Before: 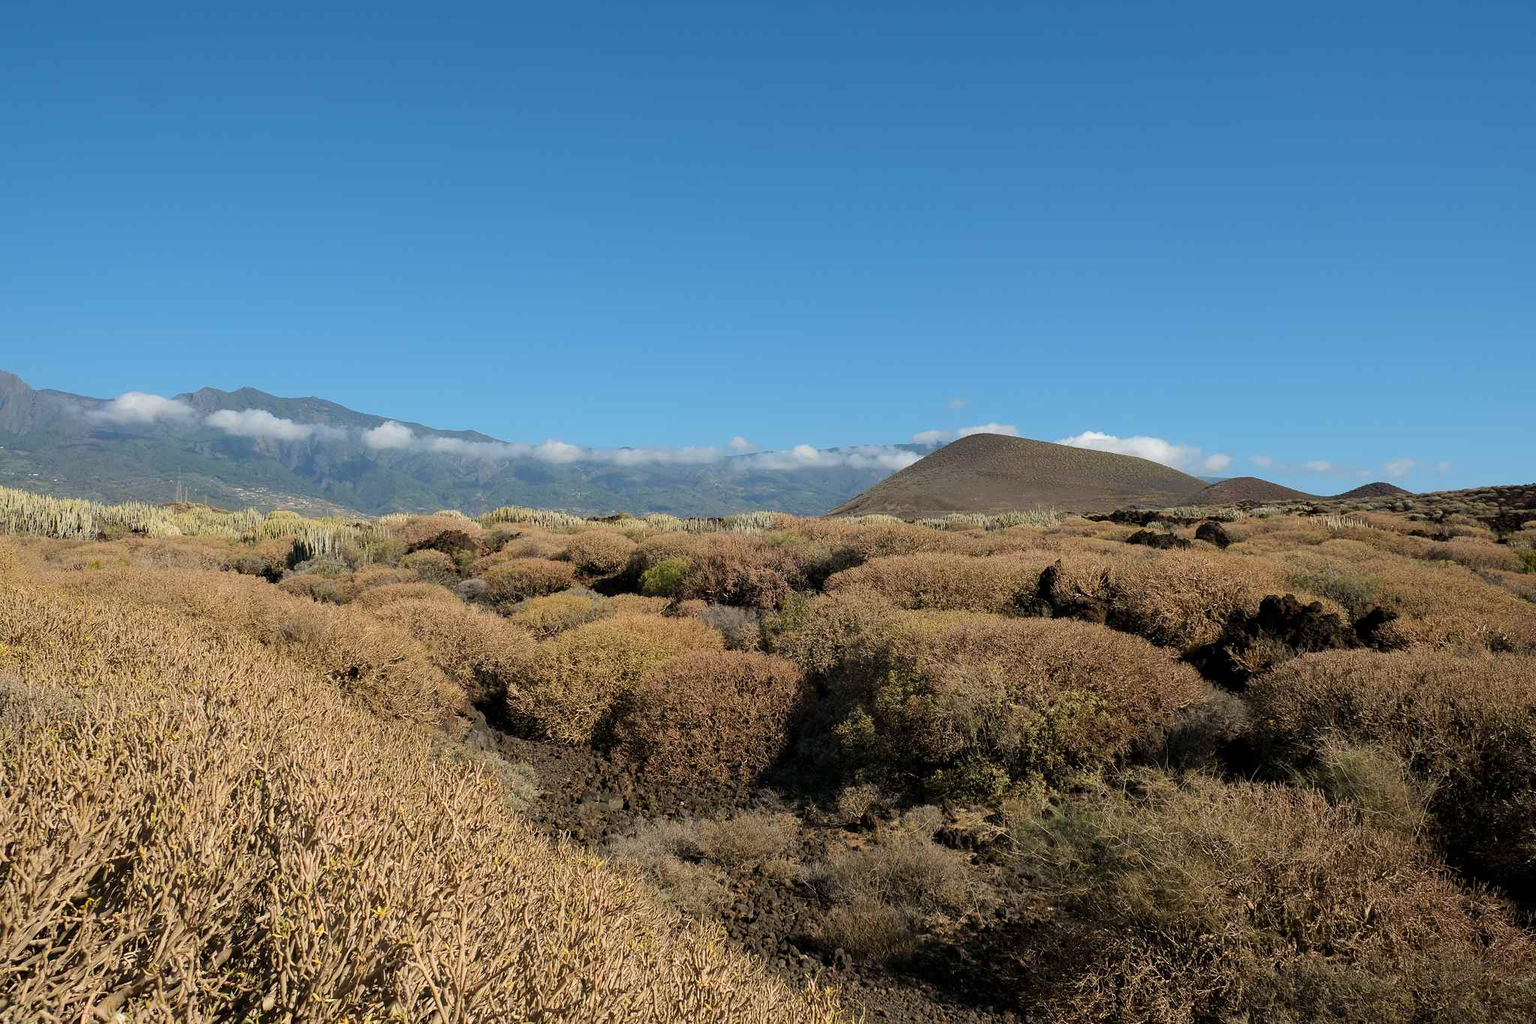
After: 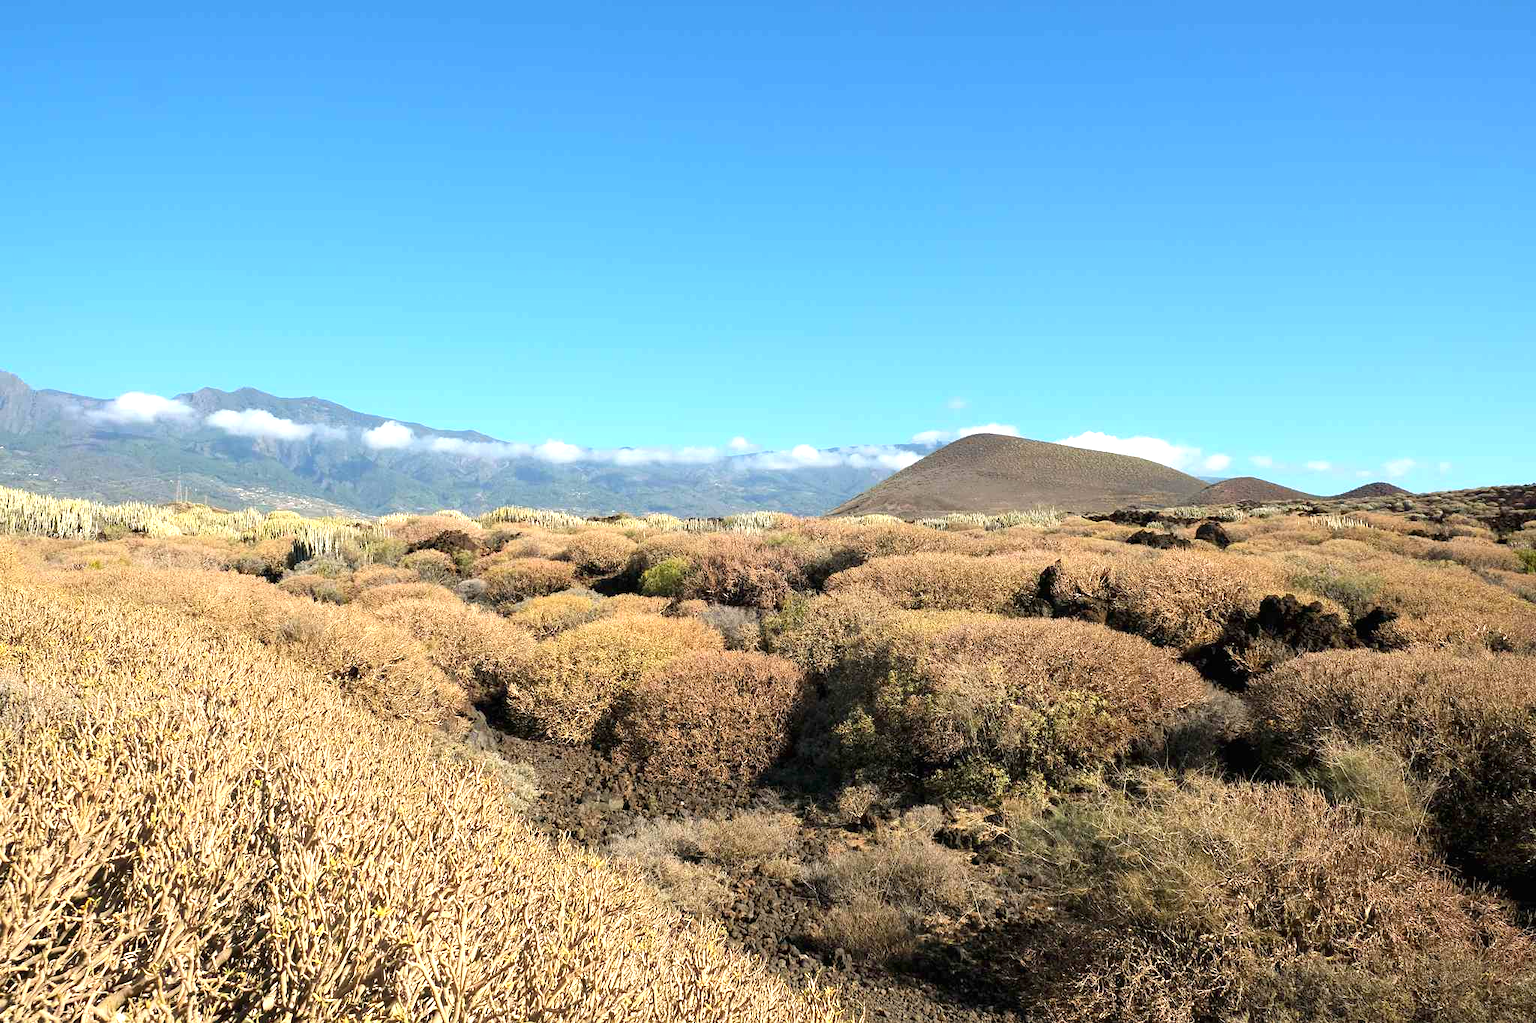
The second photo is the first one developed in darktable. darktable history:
tone equalizer: on, module defaults
exposure: black level correction 0, exposure 1.098 EV, compensate highlight preservation false
